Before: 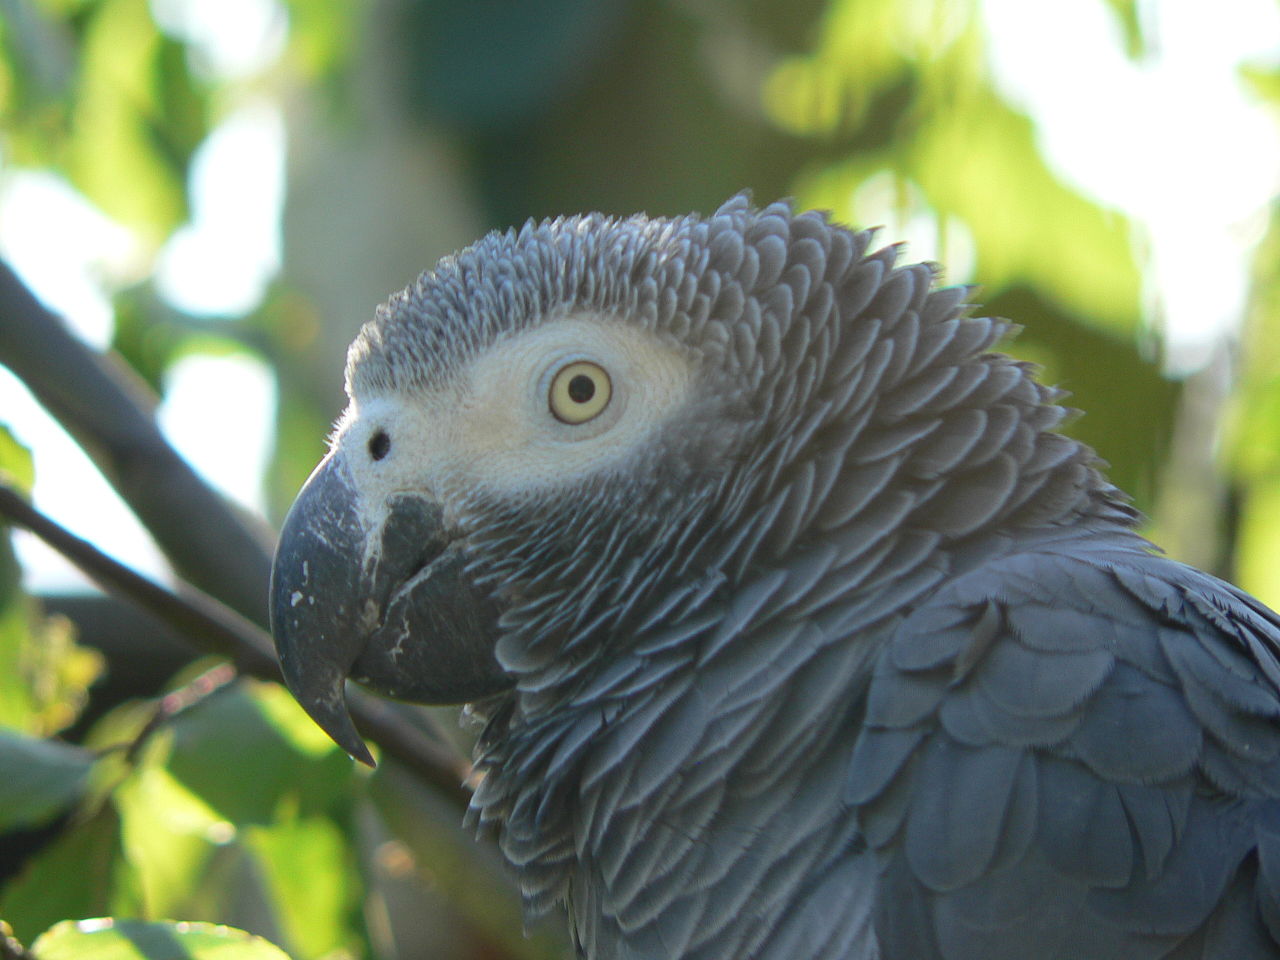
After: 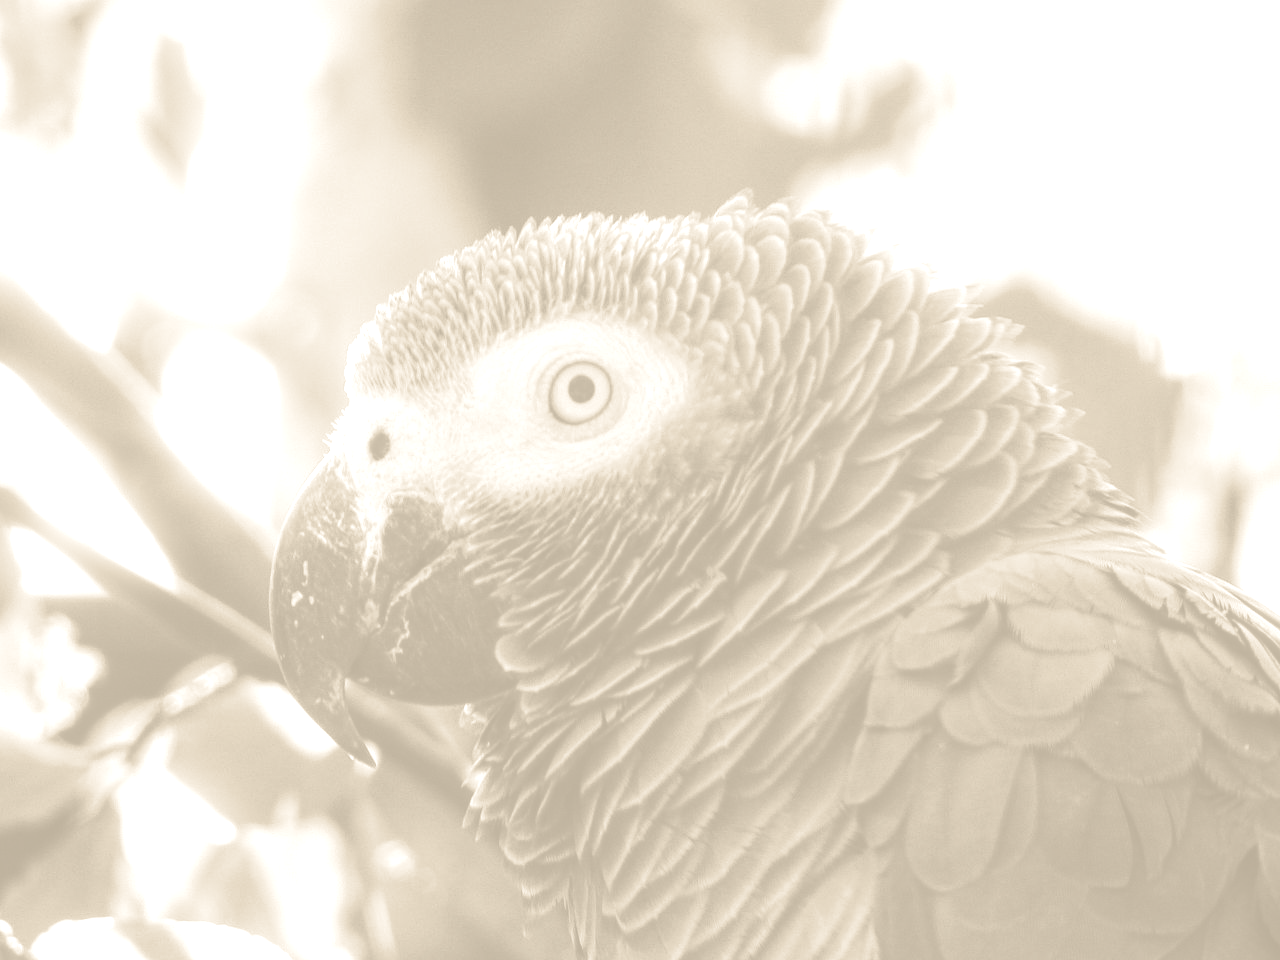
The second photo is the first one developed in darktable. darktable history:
local contrast: highlights 99%, shadows 86%, detail 160%, midtone range 0.2
tone curve: curves: ch0 [(0, 0.072) (0.249, 0.176) (0.518, 0.489) (0.832, 0.854) (1, 0.948)], color space Lab, linked channels, preserve colors none
shadows and highlights: shadows -20, white point adjustment -2, highlights -35
color zones: curves: ch0 [(0, 0.447) (0.184, 0.543) (0.323, 0.476) (0.429, 0.445) (0.571, 0.443) (0.714, 0.451) (0.857, 0.452) (1, 0.447)]; ch1 [(0, 0.464) (0.176, 0.46) (0.287, 0.177) (0.429, 0.002) (0.571, 0) (0.714, 0) (0.857, 0) (1, 0.464)], mix 20%
colorize: hue 36°, saturation 71%, lightness 80.79% | blend: blend mode multiply, opacity 39%; mask: uniform (no mask)
color correction: saturation 0.8
split-toning: shadows › saturation 0.41, highlights › saturation 0, compress 33.55%
color balance: mode lift, gamma, gain (sRGB), lift [1.04, 1, 1, 0.97], gamma [1.01, 1, 1, 0.97], gain [0.96, 1, 1, 0.97]
vibrance: vibrance 10%
bloom: size 5%, threshold 95%, strength 15%
